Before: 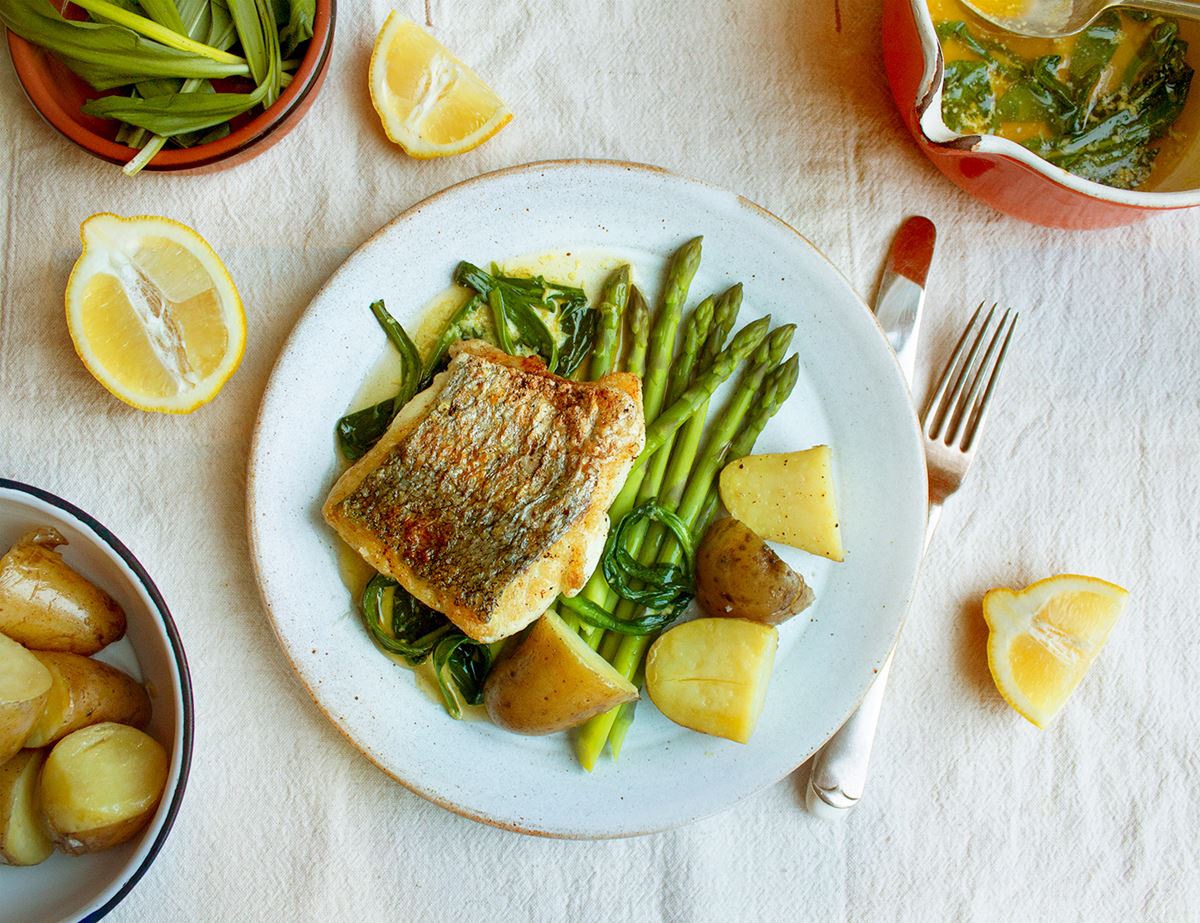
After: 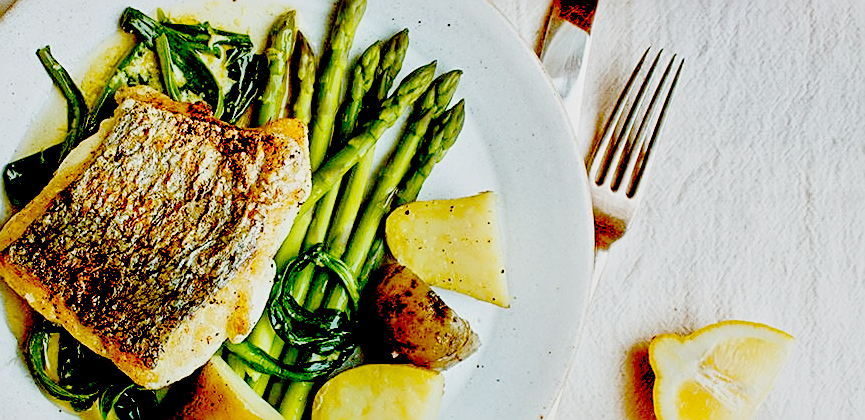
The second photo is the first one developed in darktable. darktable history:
crop and rotate: left 27.853%, top 27.629%, bottom 26.821%
exposure: black level correction 0.054, exposure -0.037 EV, compensate highlight preservation false
sharpen: radius 1.949
filmic rgb: middle gray luminance 29.77%, black relative exposure -9.01 EV, white relative exposure 7 EV, target black luminance 0%, hardness 2.92, latitude 1.98%, contrast 0.963, highlights saturation mix 5.73%, shadows ↔ highlights balance 11.41%, add noise in highlights 0.002, preserve chrominance no, color science v3 (2019), use custom middle-gray values true, contrast in highlights soft
contrast brightness saturation: contrast 0.196, brightness 0.156, saturation 0.225
local contrast: mode bilateral grid, contrast 20, coarseness 19, detail 163%, midtone range 0.2
tone curve: curves: ch0 [(0, 0) (0.26, 0.424) (0.417, 0.585) (1, 1)], preserve colors none
